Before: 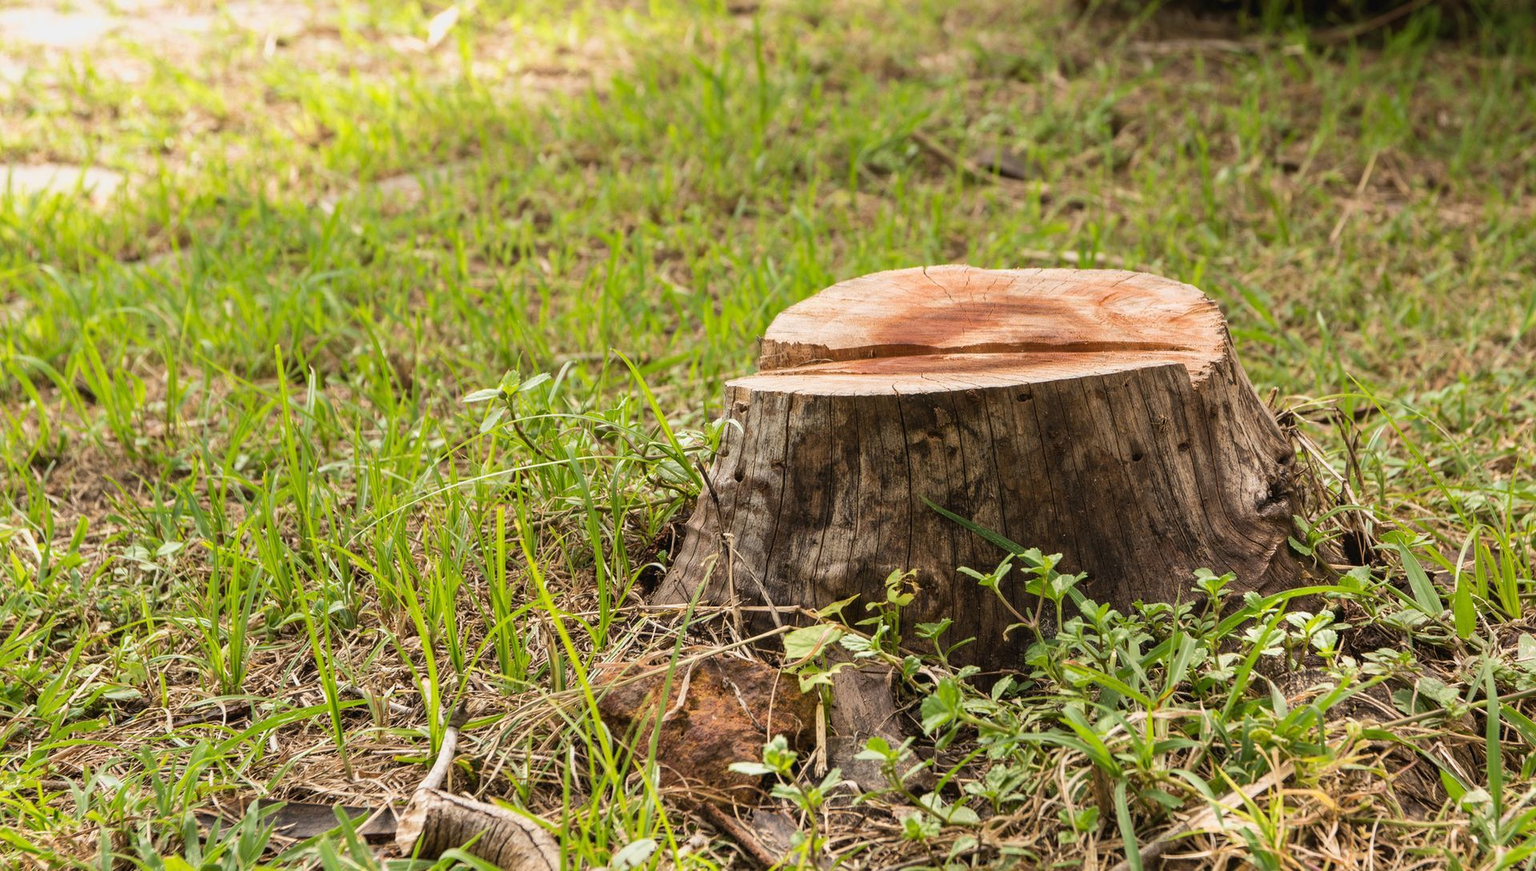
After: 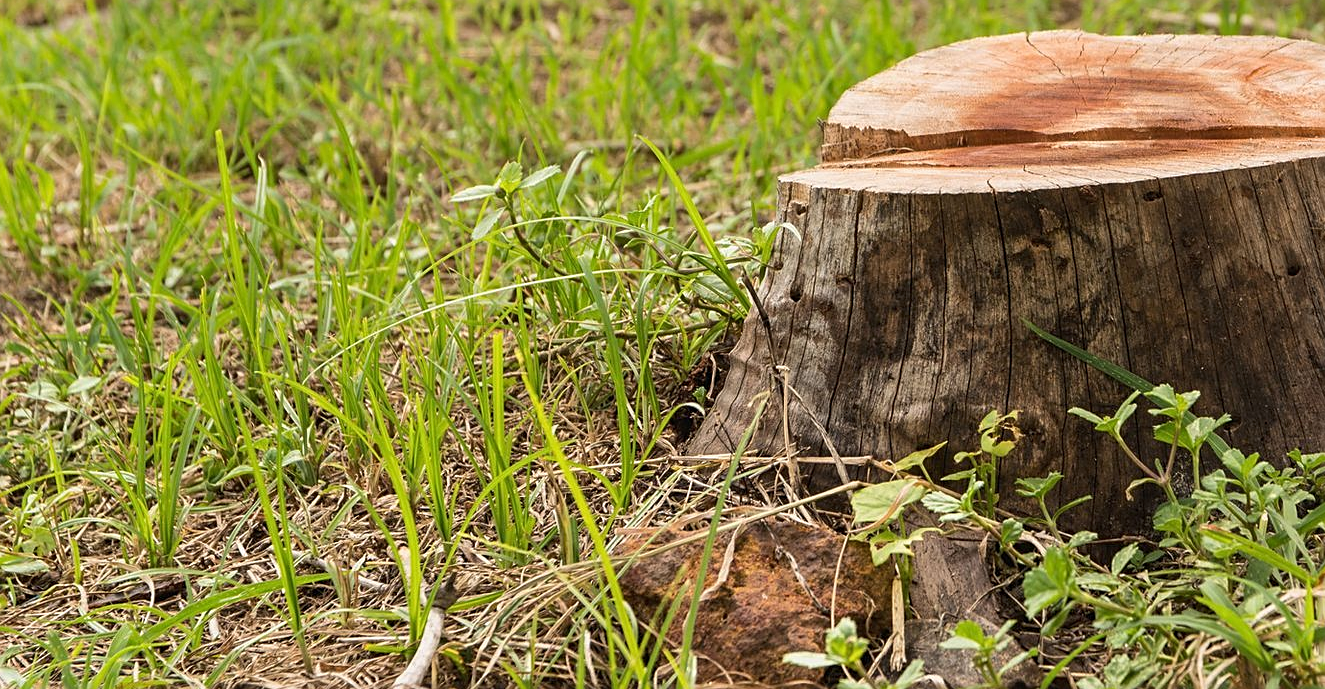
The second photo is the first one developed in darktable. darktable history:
sharpen: on, module defaults
crop: left 6.67%, top 27.673%, right 24.309%, bottom 9.004%
